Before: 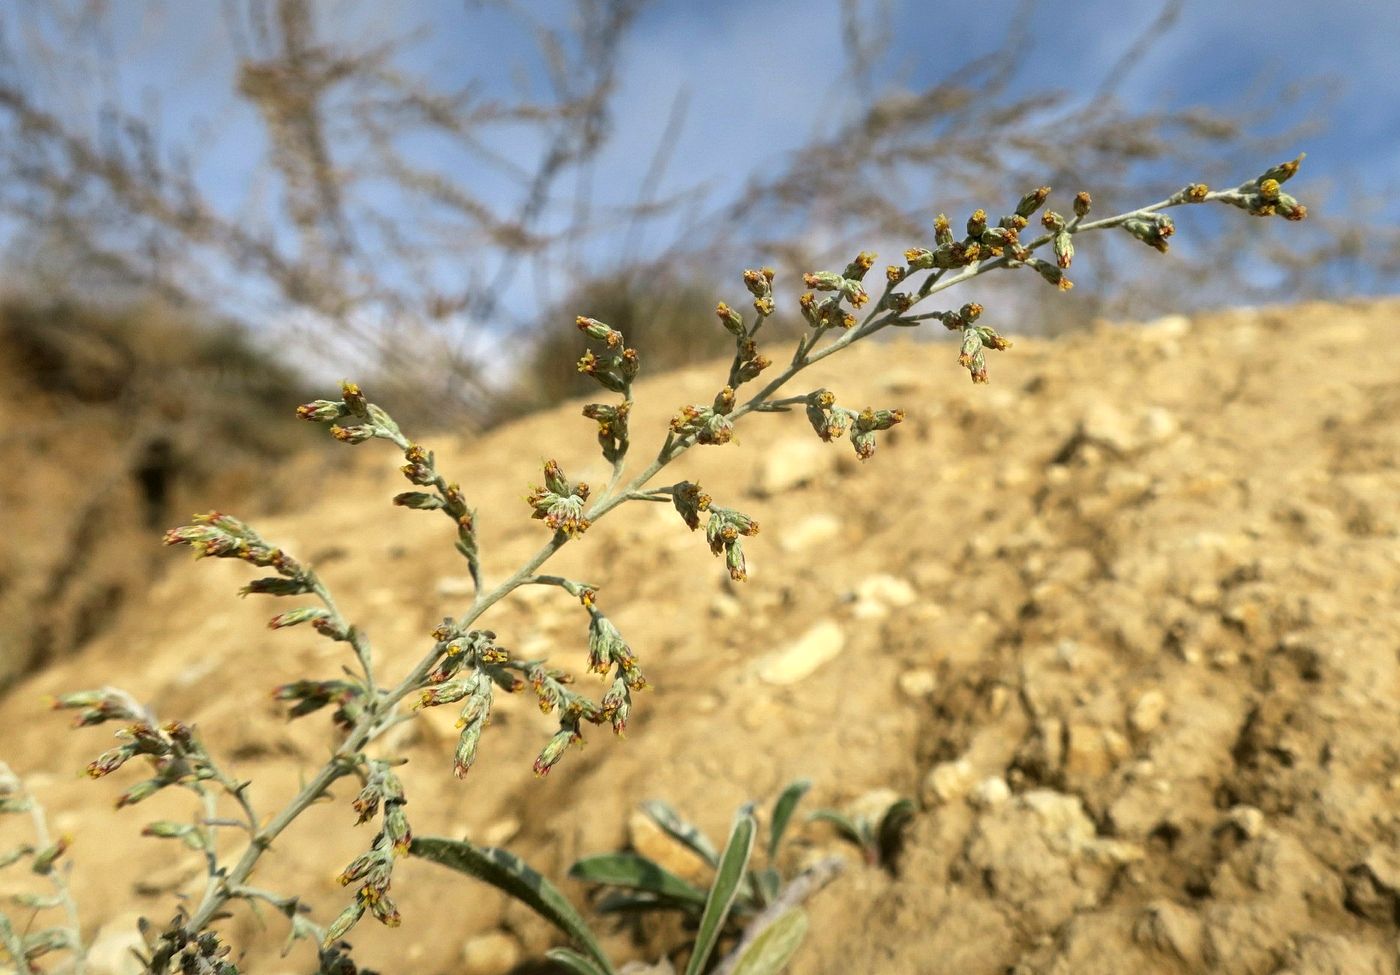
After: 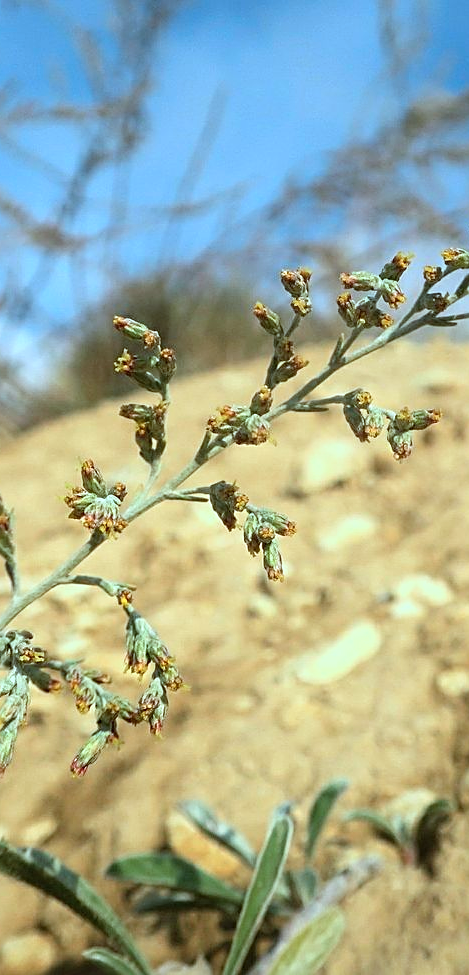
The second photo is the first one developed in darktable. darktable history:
crop: left 33.088%, right 33.408%
sharpen: radius 1.944
color correction: highlights a* -10.68, highlights b* -19.26
contrast brightness saturation: contrast 0.073, brightness 0.072, saturation 0.178
